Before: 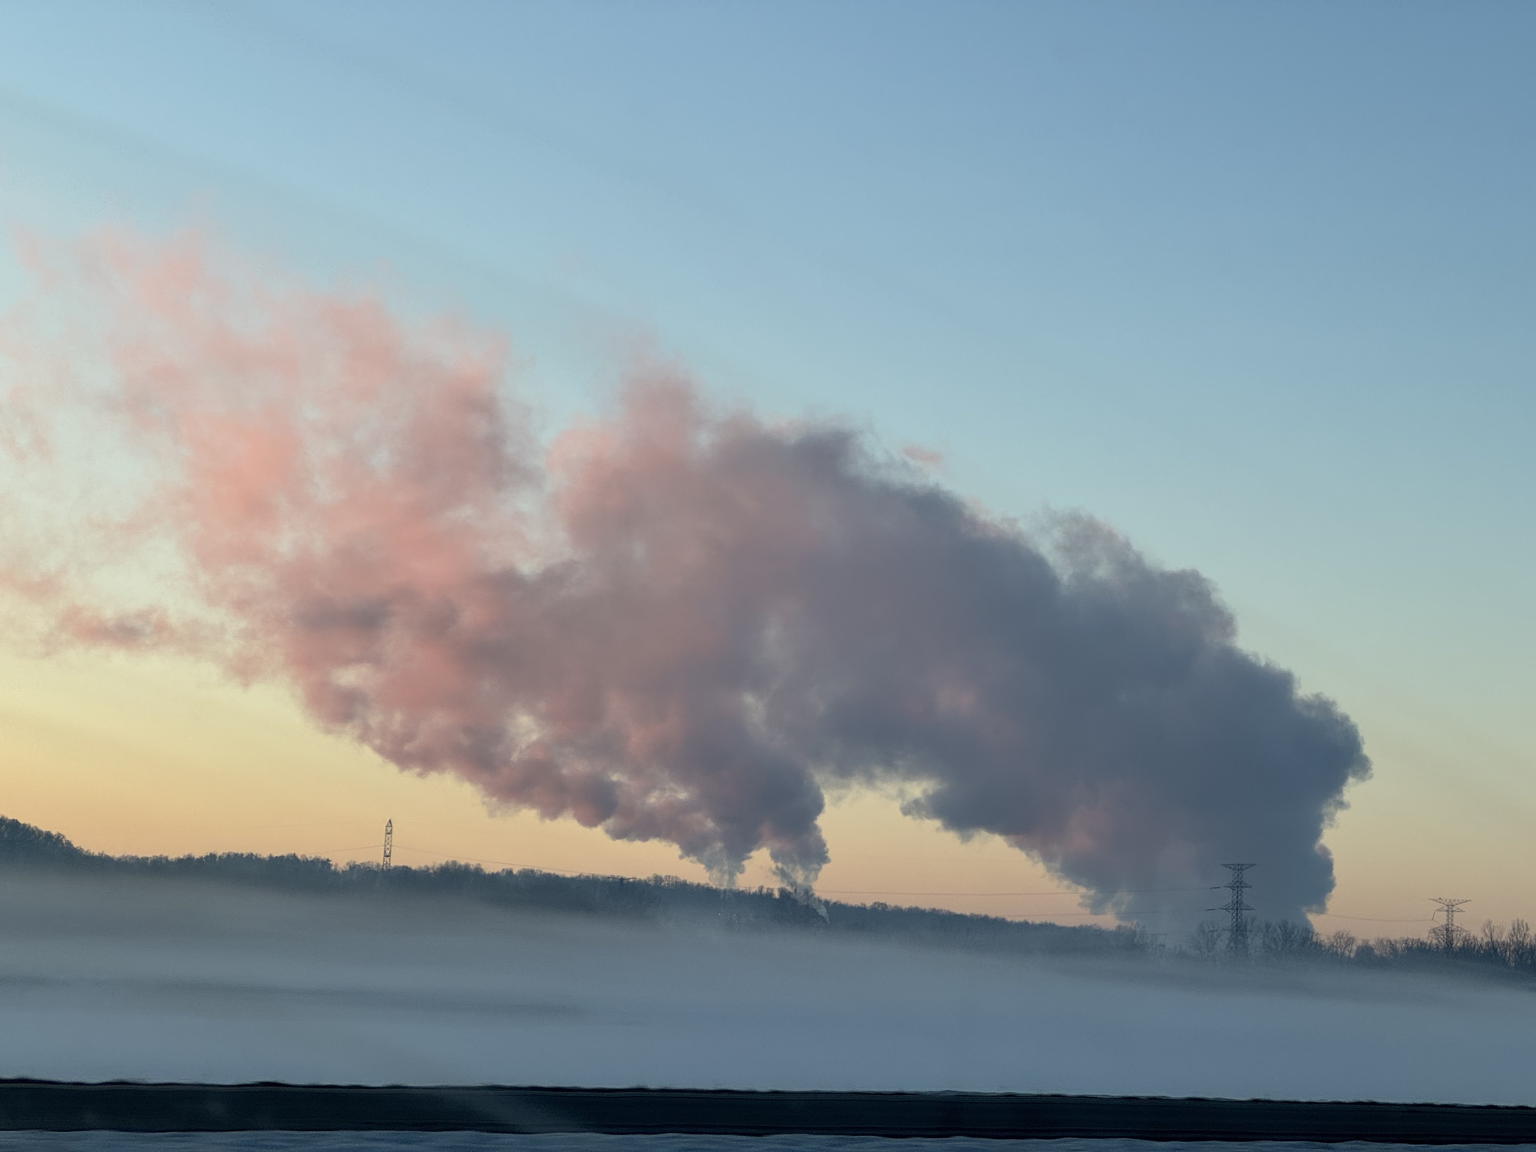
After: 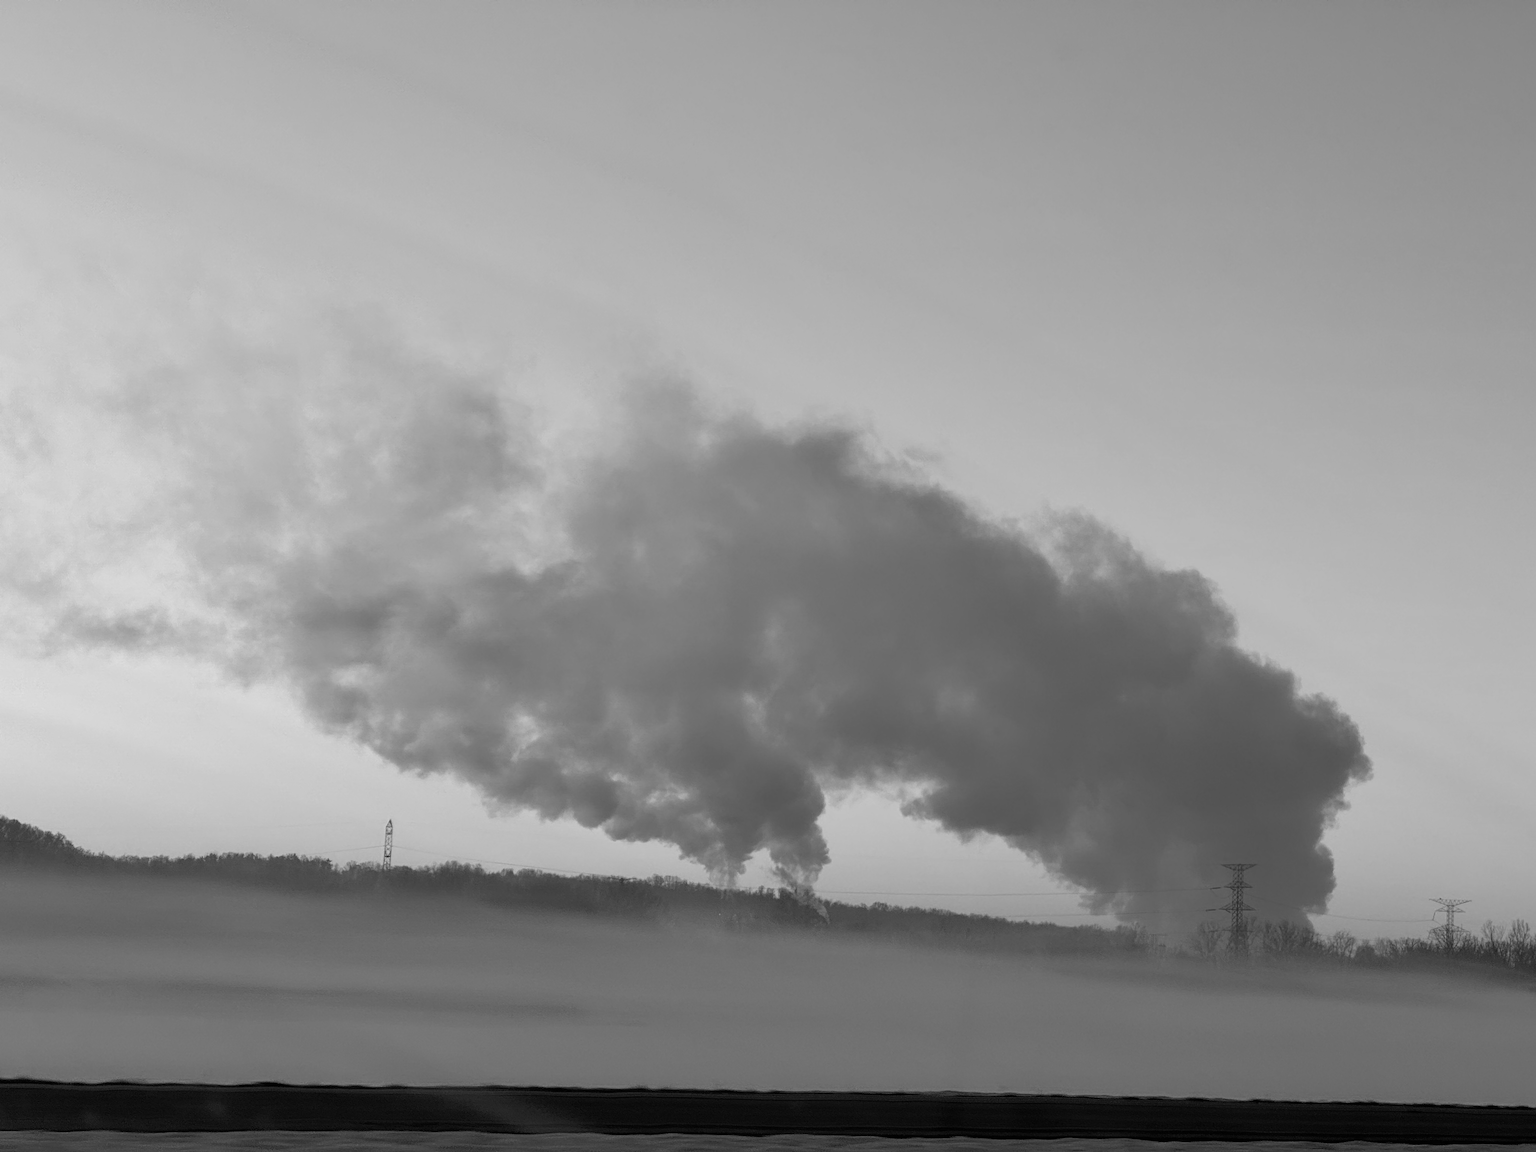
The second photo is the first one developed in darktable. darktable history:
monochrome: a 32, b 64, size 2.3
white balance: emerald 1
